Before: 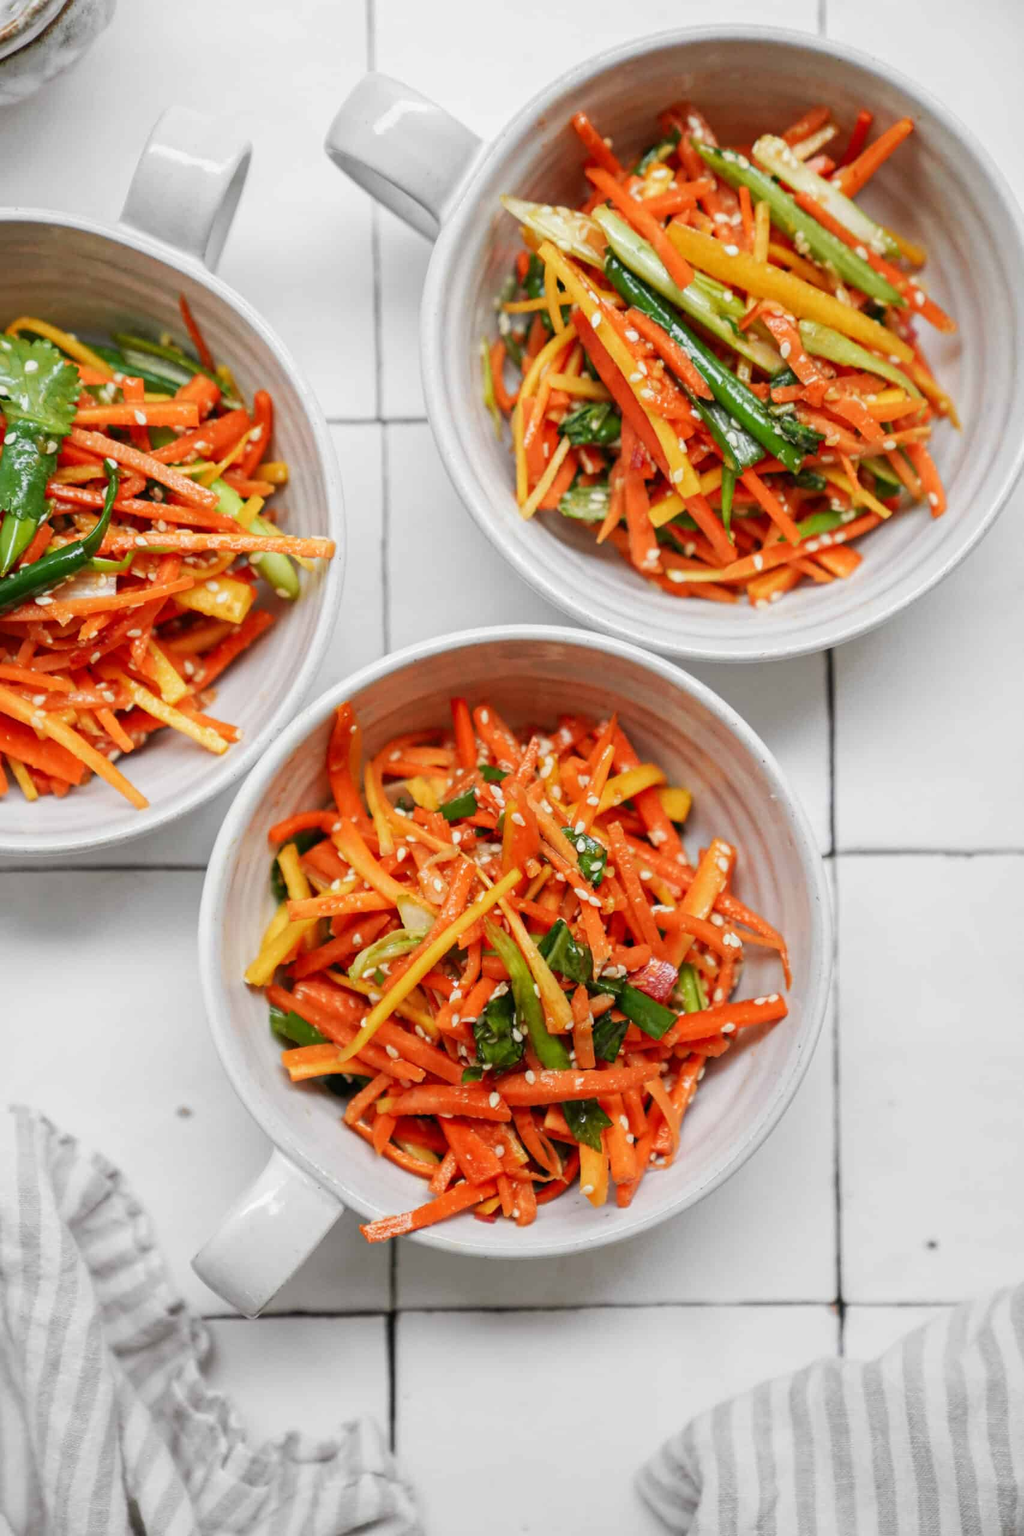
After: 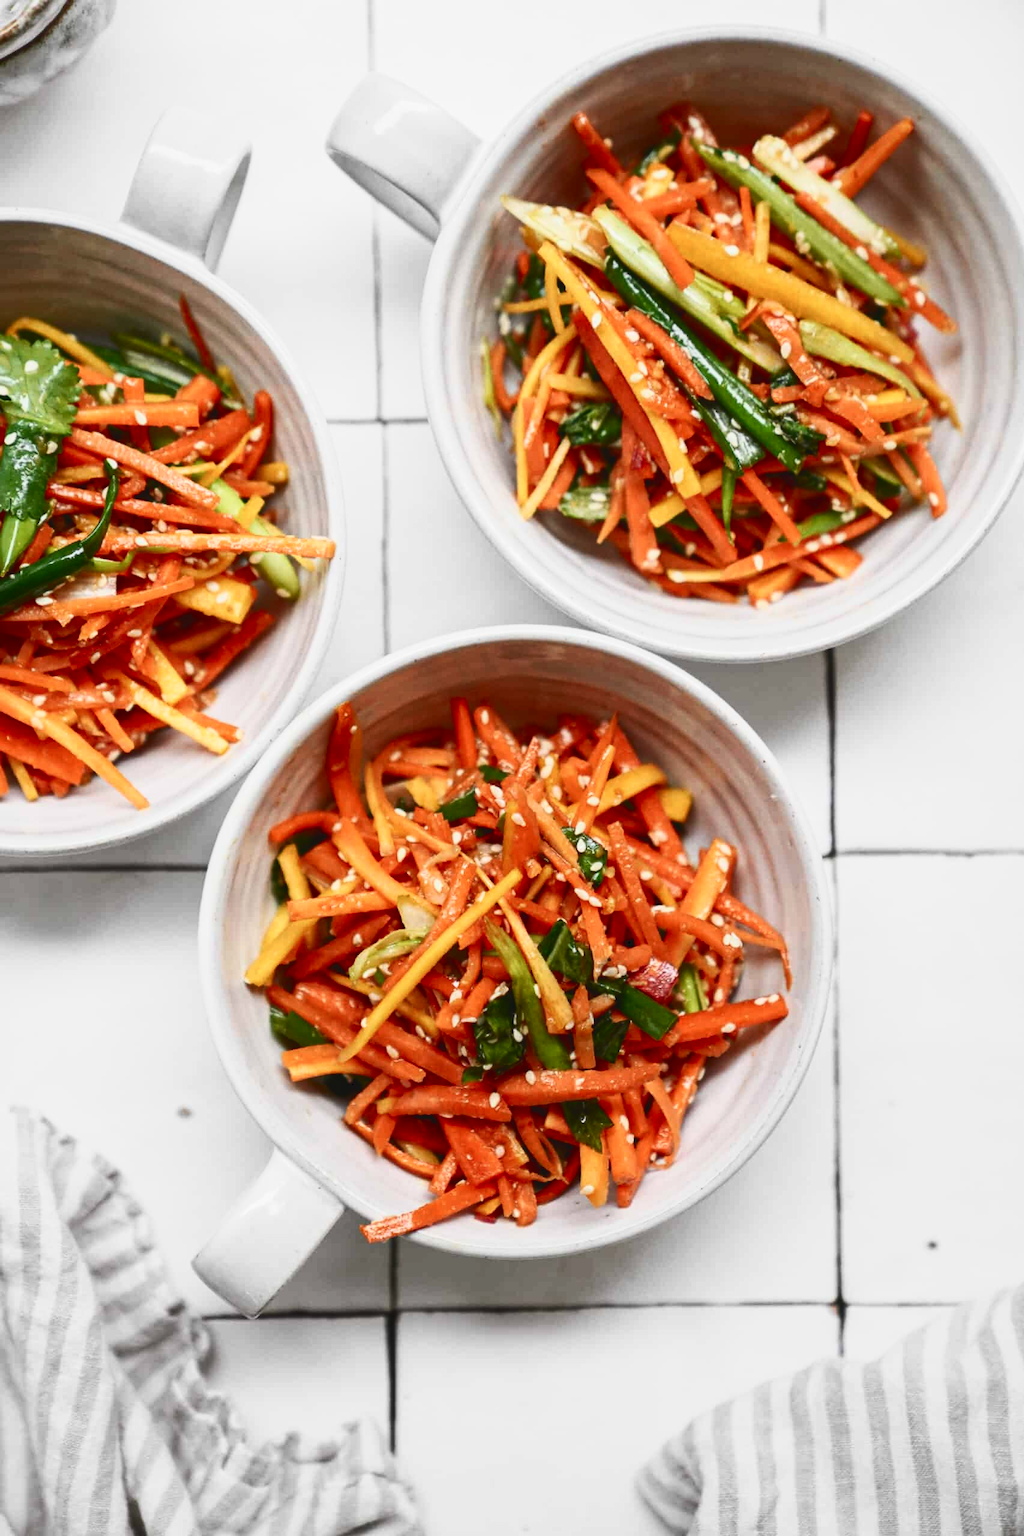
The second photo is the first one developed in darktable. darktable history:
tone curve: curves: ch0 [(0, 0) (0.003, 0.06) (0.011, 0.059) (0.025, 0.065) (0.044, 0.076) (0.069, 0.088) (0.1, 0.102) (0.136, 0.116) (0.177, 0.137) (0.224, 0.169) (0.277, 0.214) (0.335, 0.271) (0.399, 0.356) (0.468, 0.459) (0.543, 0.579) (0.623, 0.705) (0.709, 0.823) (0.801, 0.918) (0.898, 0.963) (1, 1)], color space Lab, independent channels, preserve colors none
base curve: curves: ch0 [(0, 0) (0.303, 0.277) (1, 1)], preserve colors none
exposure: black level correction 0.001, exposure -0.124 EV, compensate highlight preservation false
